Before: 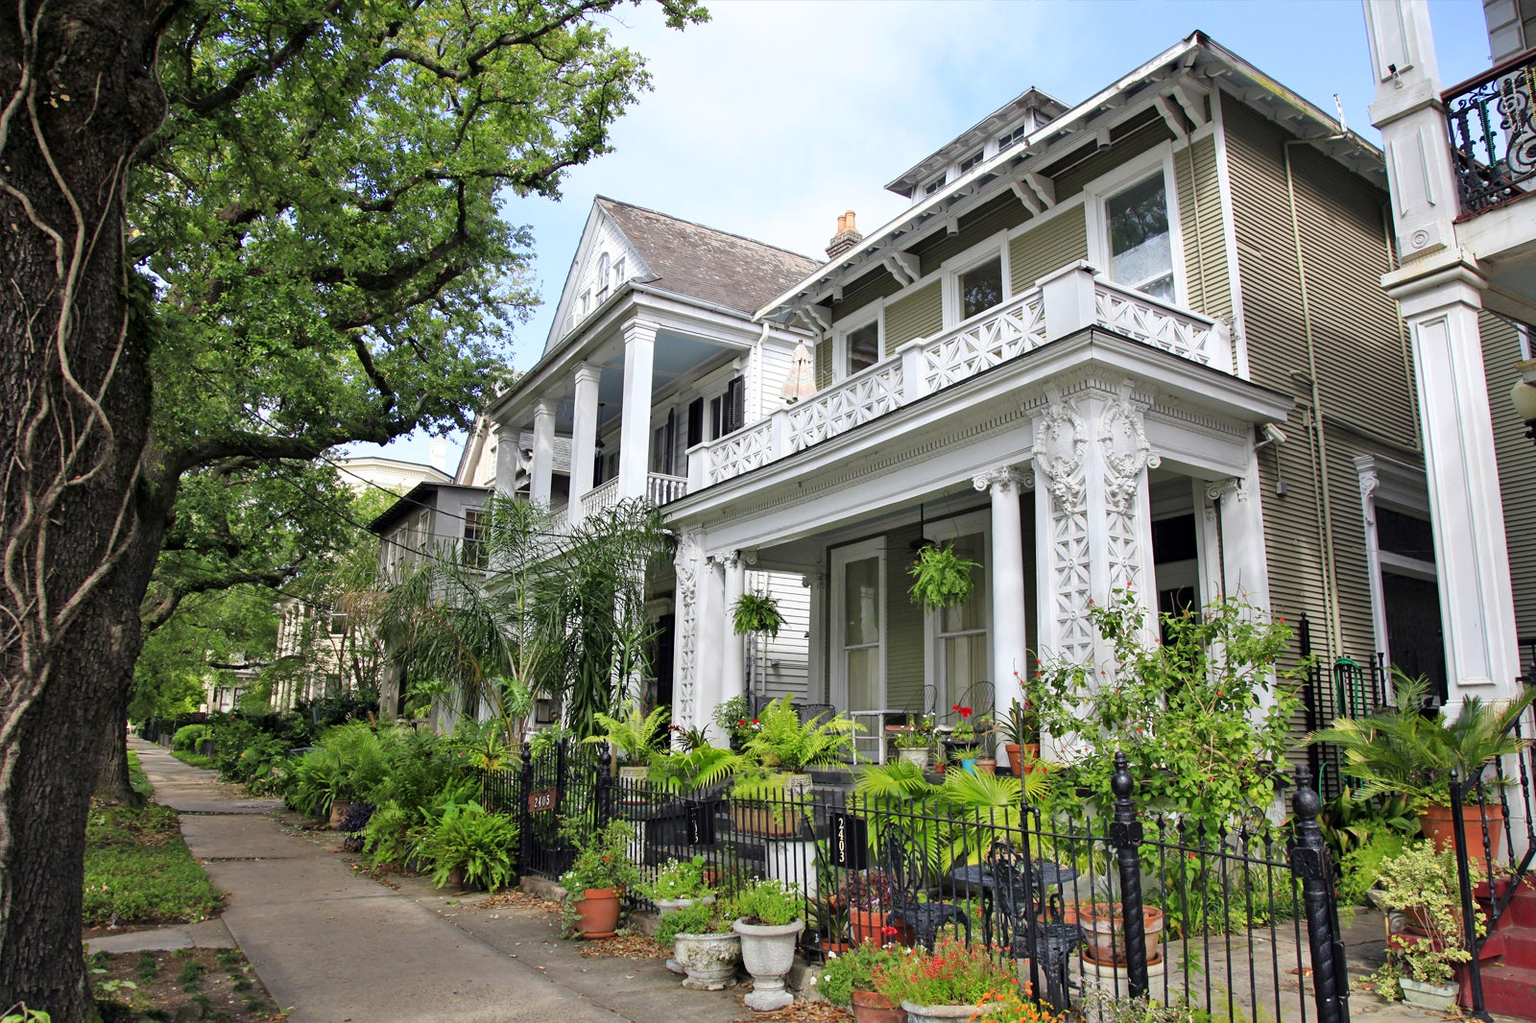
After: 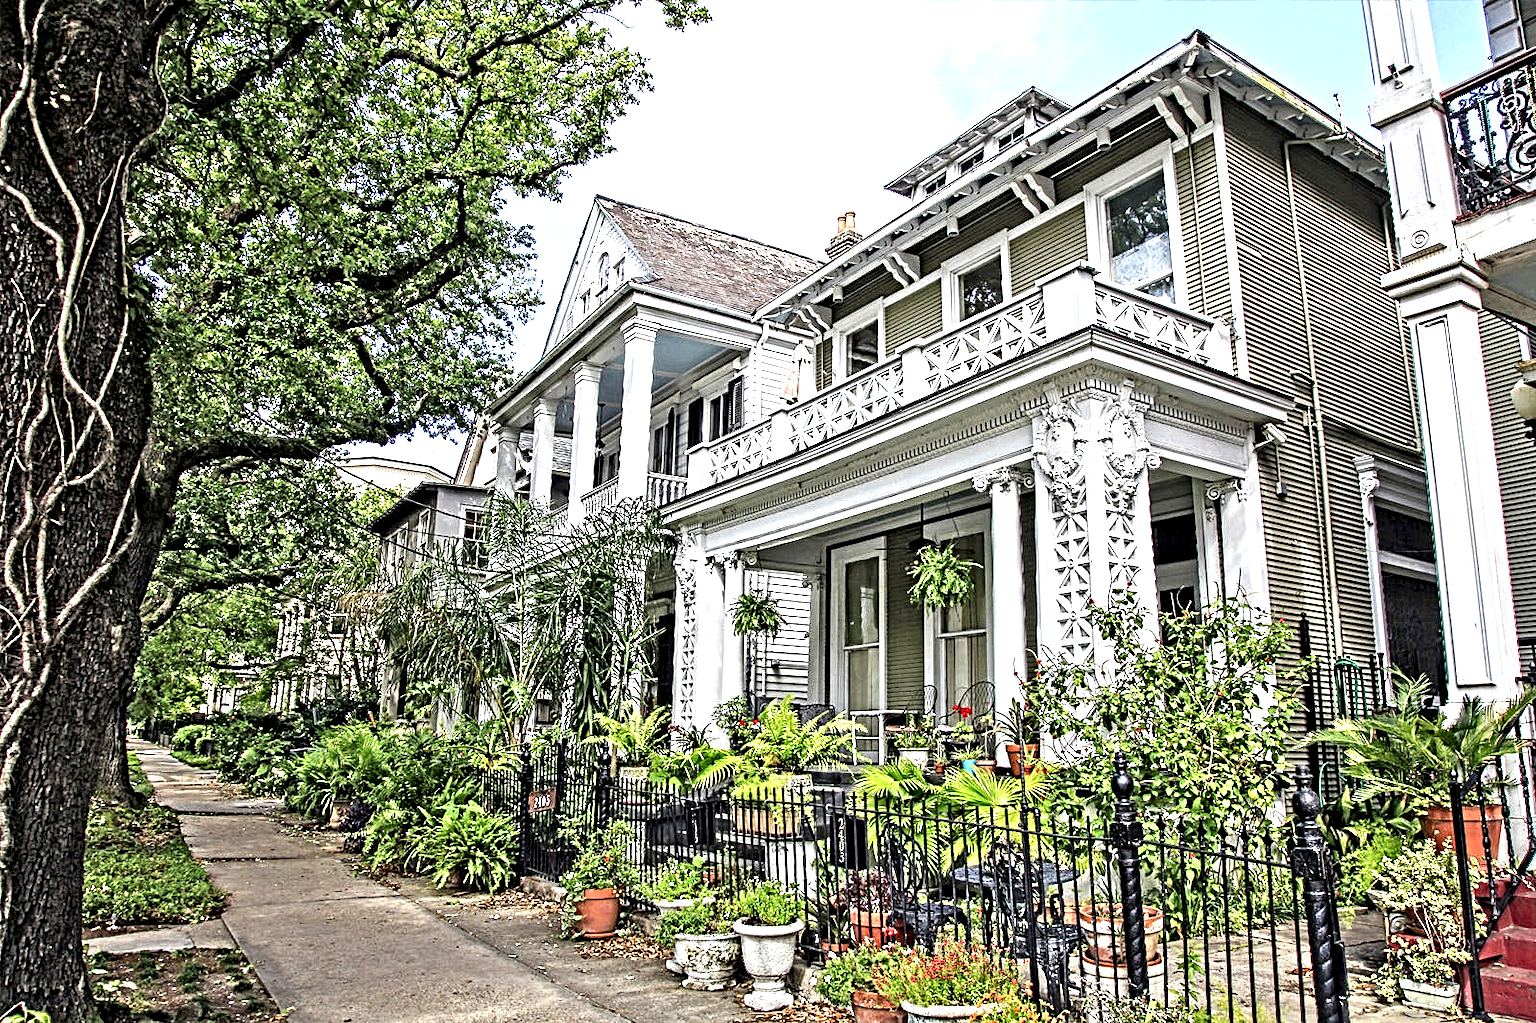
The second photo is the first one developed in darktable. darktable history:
exposure: black level correction 0, exposure 0.692 EV, compensate highlight preservation false
contrast equalizer: octaves 7, y [[0.406, 0.494, 0.589, 0.753, 0.877, 0.999], [0.5 ×6], [0.5 ×6], [0 ×6], [0 ×6]]
